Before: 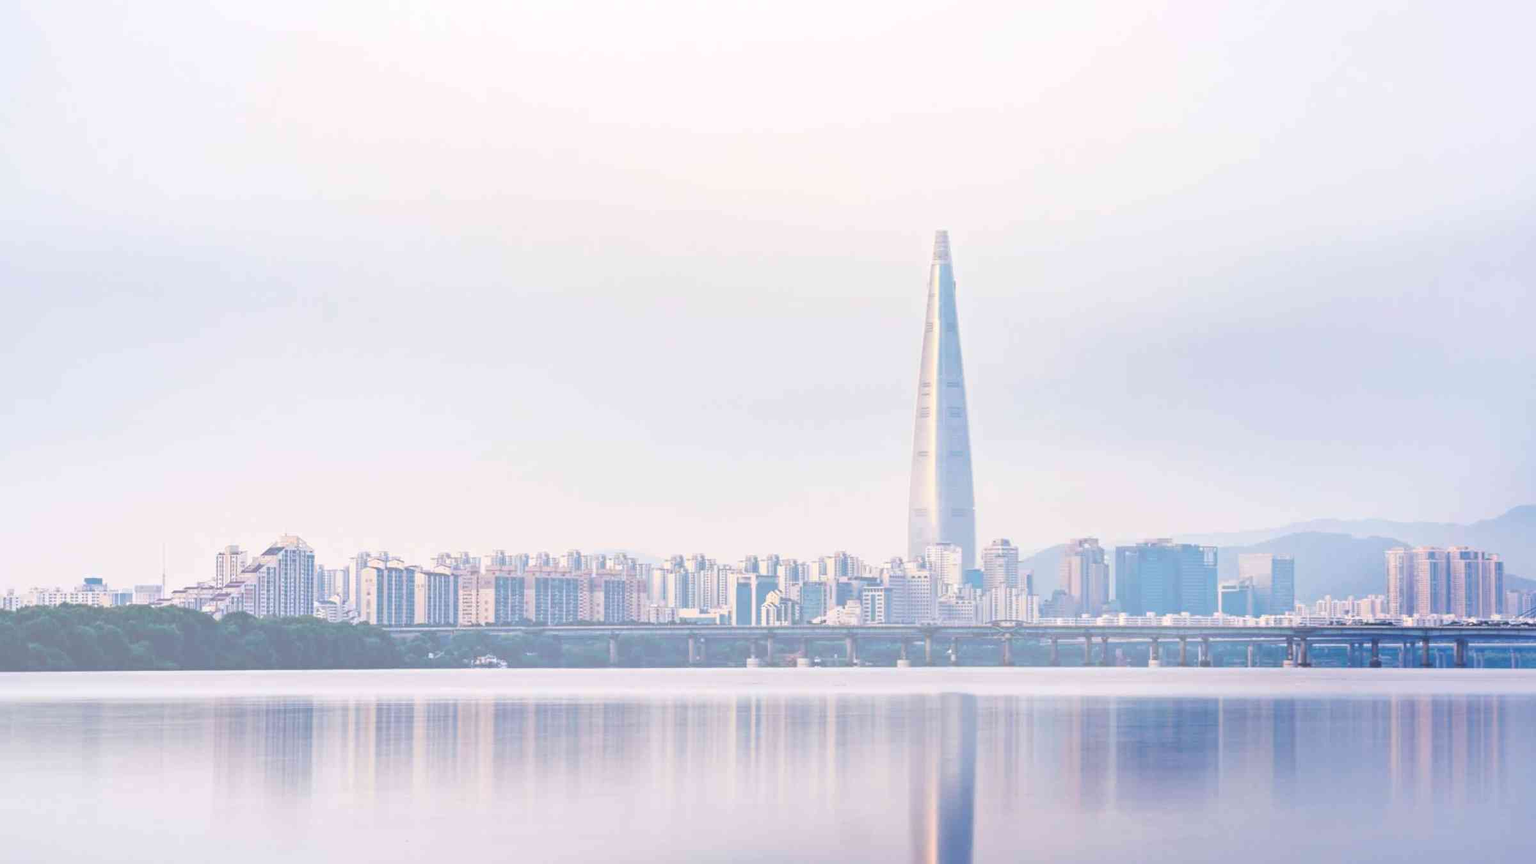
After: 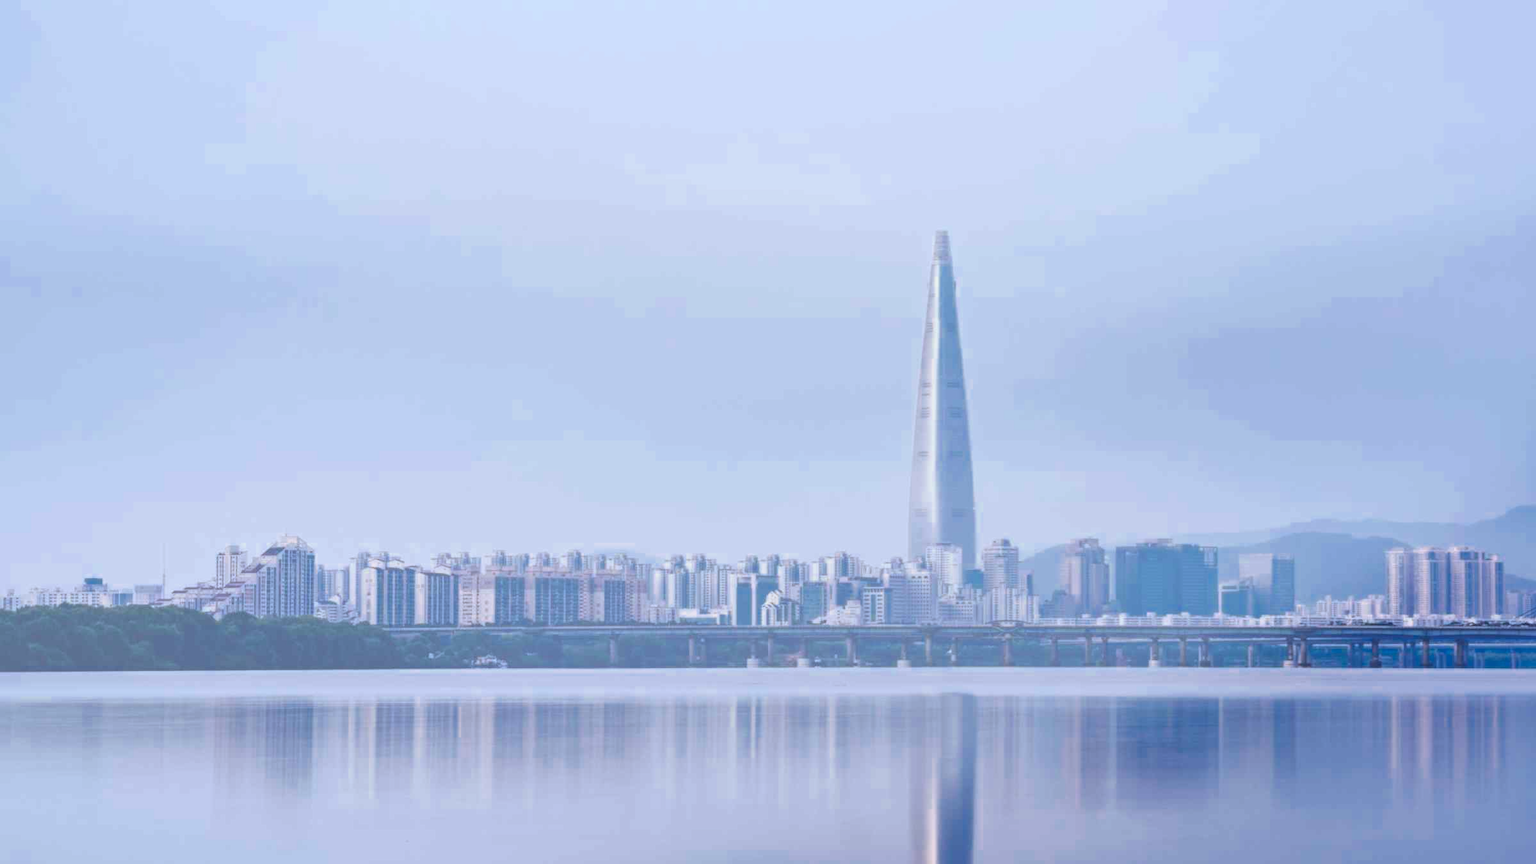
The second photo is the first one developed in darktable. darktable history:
color calibration: x 0.38, y 0.391, temperature 4086.74 K
color zones: curves: ch0 [(0, 0.5) (0.125, 0.4) (0.25, 0.5) (0.375, 0.4) (0.5, 0.4) (0.625, 0.35) (0.75, 0.35) (0.875, 0.5)]; ch1 [(0, 0.35) (0.125, 0.45) (0.25, 0.35) (0.375, 0.35) (0.5, 0.35) (0.625, 0.35) (0.75, 0.45) (0.875, 0.35)]; ch2 [(0, 0.6) (0.125, 0.5) (0.25, 0.5) (0.375, 0.6) (0.5, 0.6) (0.625, 0.5) (0.75, 0.5) (0.875, 0.5)]
